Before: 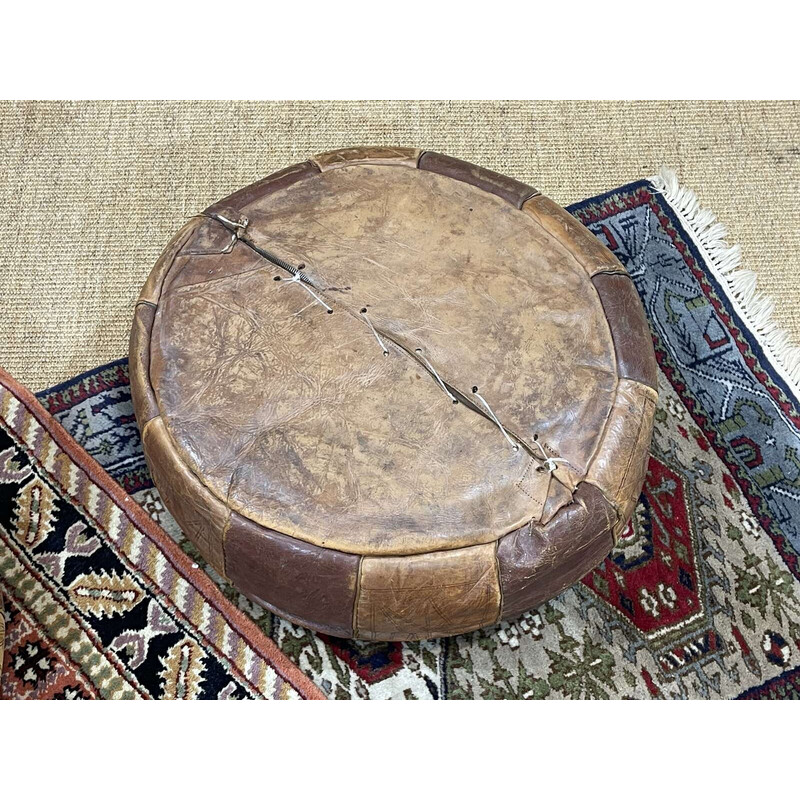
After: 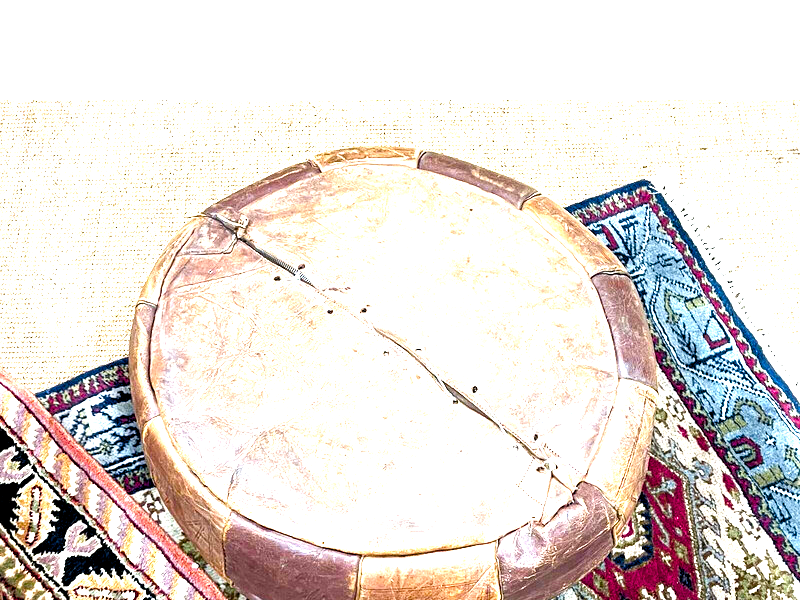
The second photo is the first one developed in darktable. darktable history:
crop: bottom 24.988%
color balance rgb: global offset › luminance -0.482%, perceptual saturation grading › global saturation 20%, perceptual saturation grading › highlights -25.83%, perceptual saturation grading › shadows 49.602%, hue shift -9.23°, perceptual brilliance grading › global brilliance 29.975%, perceptual brilliance grading › highlights 12.391%, perceptual brilliance grading › mid-tones 23.539%
exposure: black level correction 0, exposure 0.694 EV, compensate highlight preservation false
